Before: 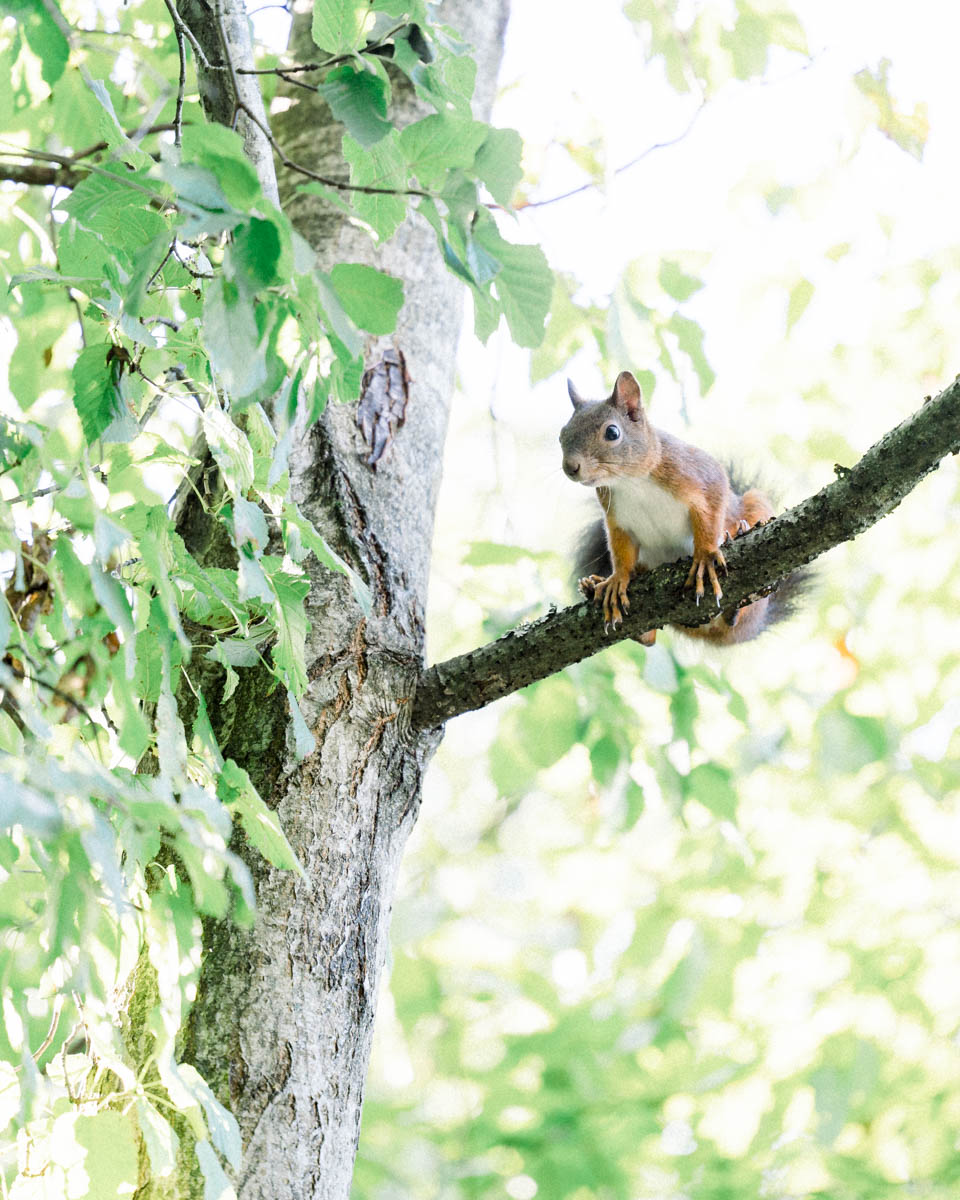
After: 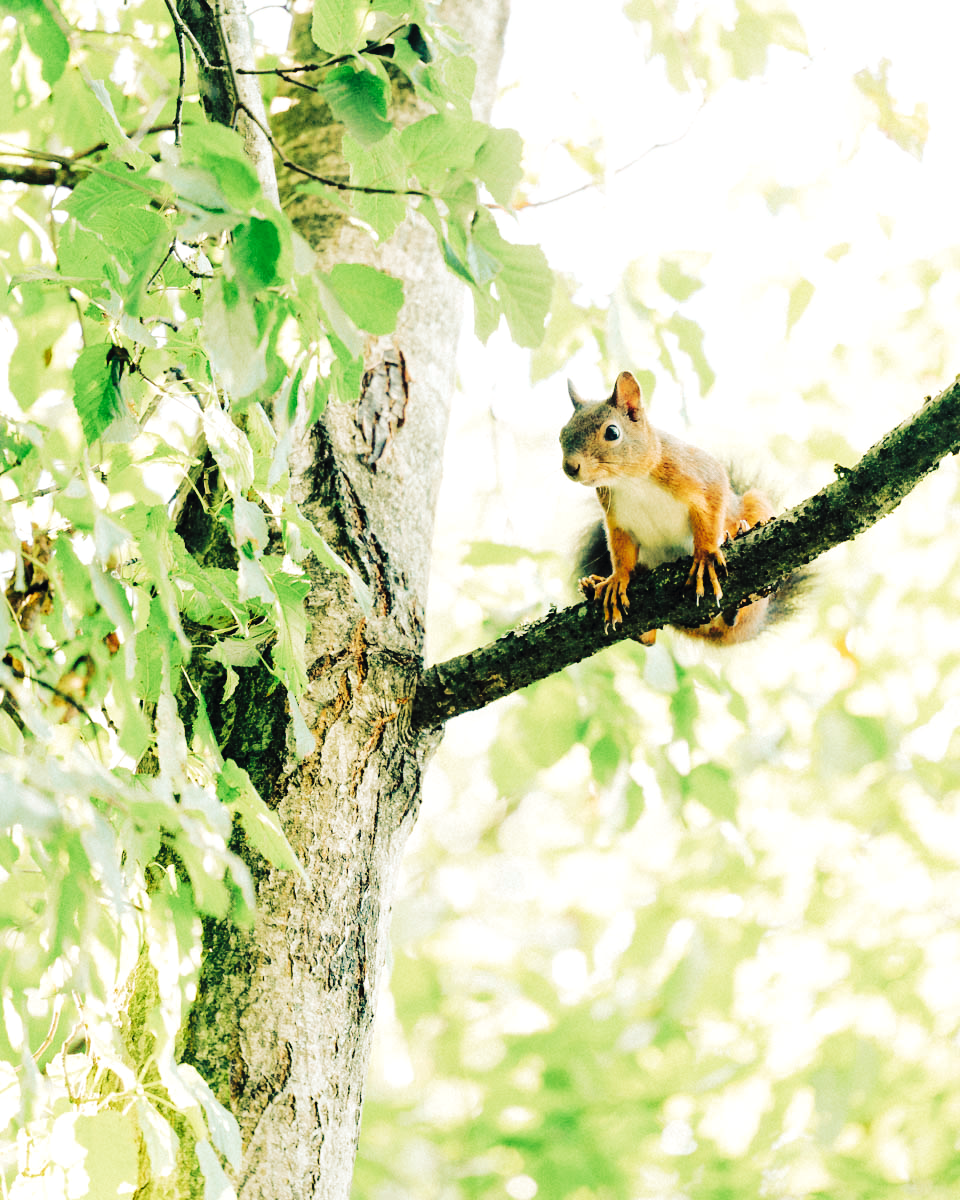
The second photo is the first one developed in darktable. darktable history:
tone curve: curves: ch0 [(0, 0) (0.003, 0.003) (0.011, 0.009) (0.025, 0.018) (0.044, 0.027) (0.069, 0.034) (0.1, 0.043) (0.136, 0.056) (0.177, 0.084) (0.224, 0.138) (0.277, 0.203) (0.335, 0.329) (0.399, 0.451) (0.468, 0.572) (0.543, 0.671) (0.623, 0.754) (0.709, 0.821) (0.801, 0.88) (0.898, 0.938) (1, 1)], preserve colors none
color look up table: target L [92.62, 91.16, 82.31, 69.86, 65.21, 66.43, 60.53, 49.42, 36.11, 38.09, 19.91, 200.77, 102.77, 86.48, 75.95, 73.76, 69.81, 66.1, 58.75, 52.92, 51.34, 57.19, 52.88, 53.82, 44.31, 24.03, 9.506, 95.59, 84.24, 72.46, 86.61, 70.2, 63.45, 55.36, 78.92, 66.32, 43.03, 30.39, 35.27, 20.44, 2.049, 90.69, 89.69, 73.58, 66.67, 63.07, 68.27, 51.24, 38.12], target a [-19.95, -24.93, -45.3, -17.24, -38.88, -8.544, -38.25, -25.34, -18.61, -19.92, -8.949, 0, 0, -2.948, 19.79, 17.19, 33.49, 31.79, 8.198, 18.42, 18.41, 45.36, 52.86, 49.01, 31.88, 27.33, 16.63, 14.56, 15.48, 18.39, 16.72, 21.18, 40.17, 10.69, 16.68, 8.59, 8.539, 27.88, 16.63, 10.18, -0.205, -27.21, -32.23, -31.74, -25.86, -13.31, -2.472, -15, -11.58], target b [63.19, 52.8, 53.83, 31.77, 46.14, 55.42, 37.24, 16.82, 18.89, 12.58, 11.2, -0.001, -0.002, 65.13, 47.34, 65.67, 31.09, 49.95, 26.91, 38.69, 34.2, 35.38, 23.02, 41.94, 16.67, 14.15, 9.025, 11.85, 16.54, 25.87, 8.364, 19.1, 21.98, 9.518, 11.7, -19.06, -14.86, -0.765, -18.58, -15.08, -6.796, 4.567, 3.003, 27.66, 3.357, -1.993, -15.66, -0.752, -0.712], num patches 49
